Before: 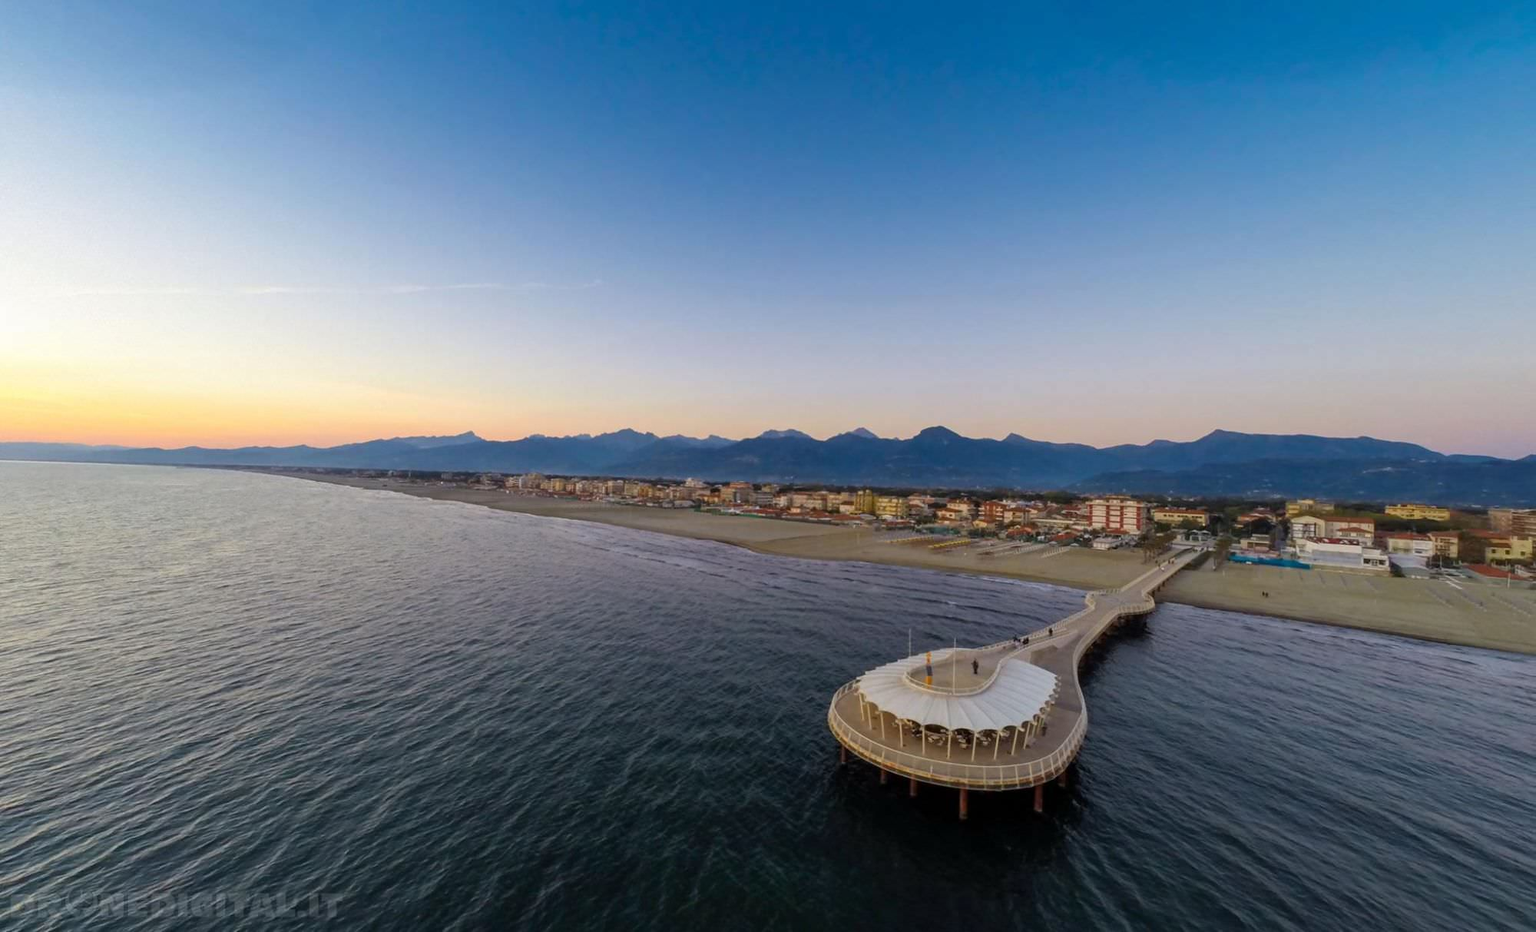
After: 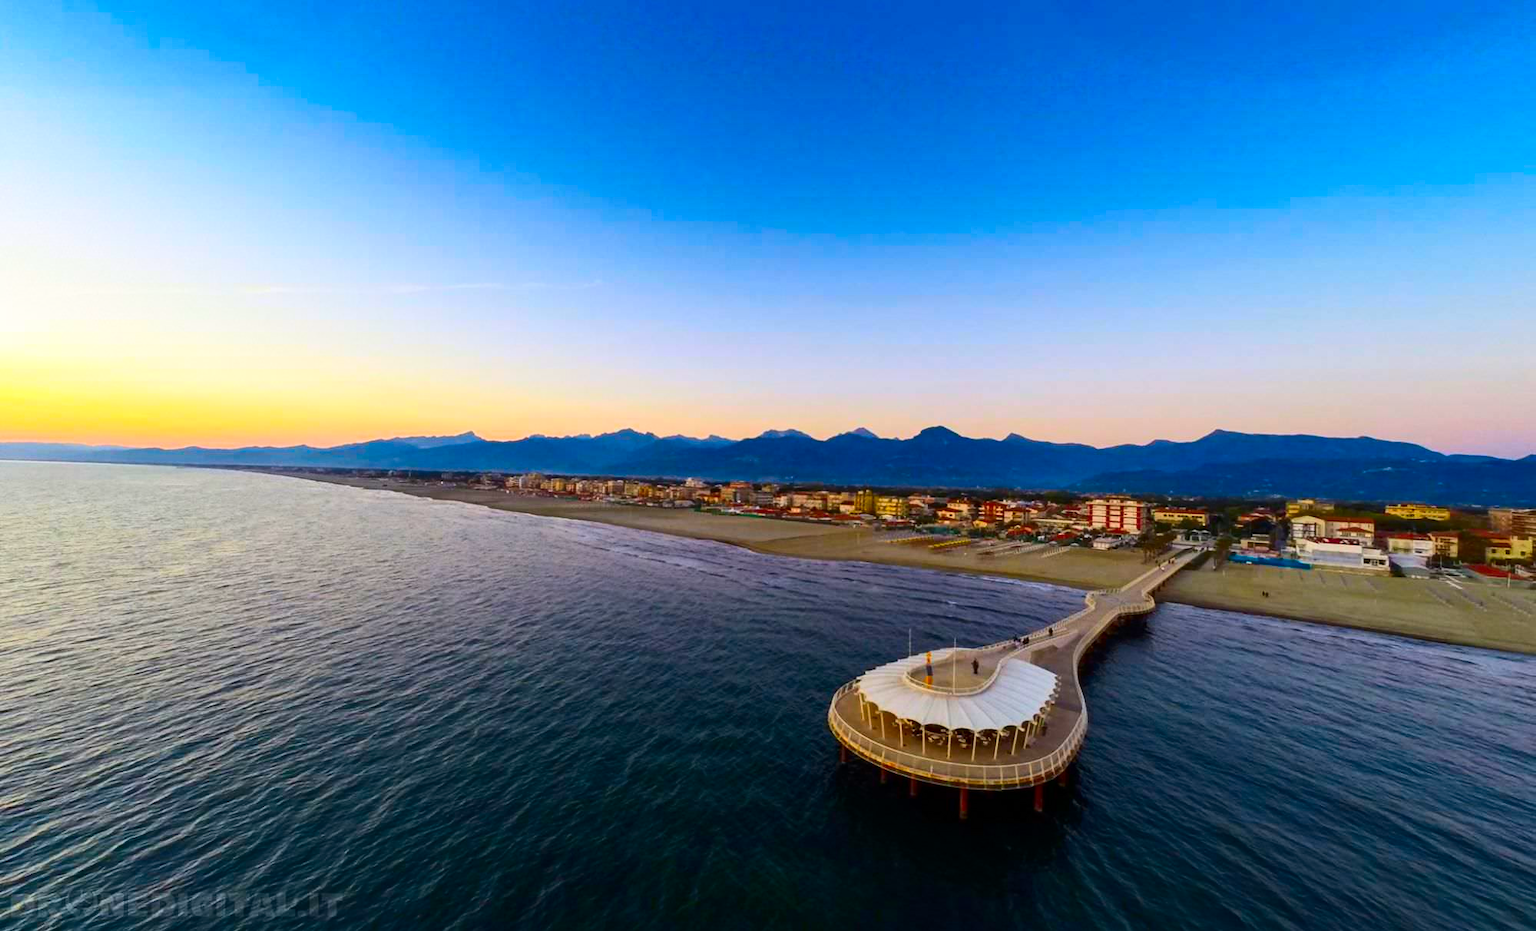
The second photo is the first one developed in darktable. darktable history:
contrast brightness saturation: contrast 0.266, brightness 0.016, saturation 0.879
